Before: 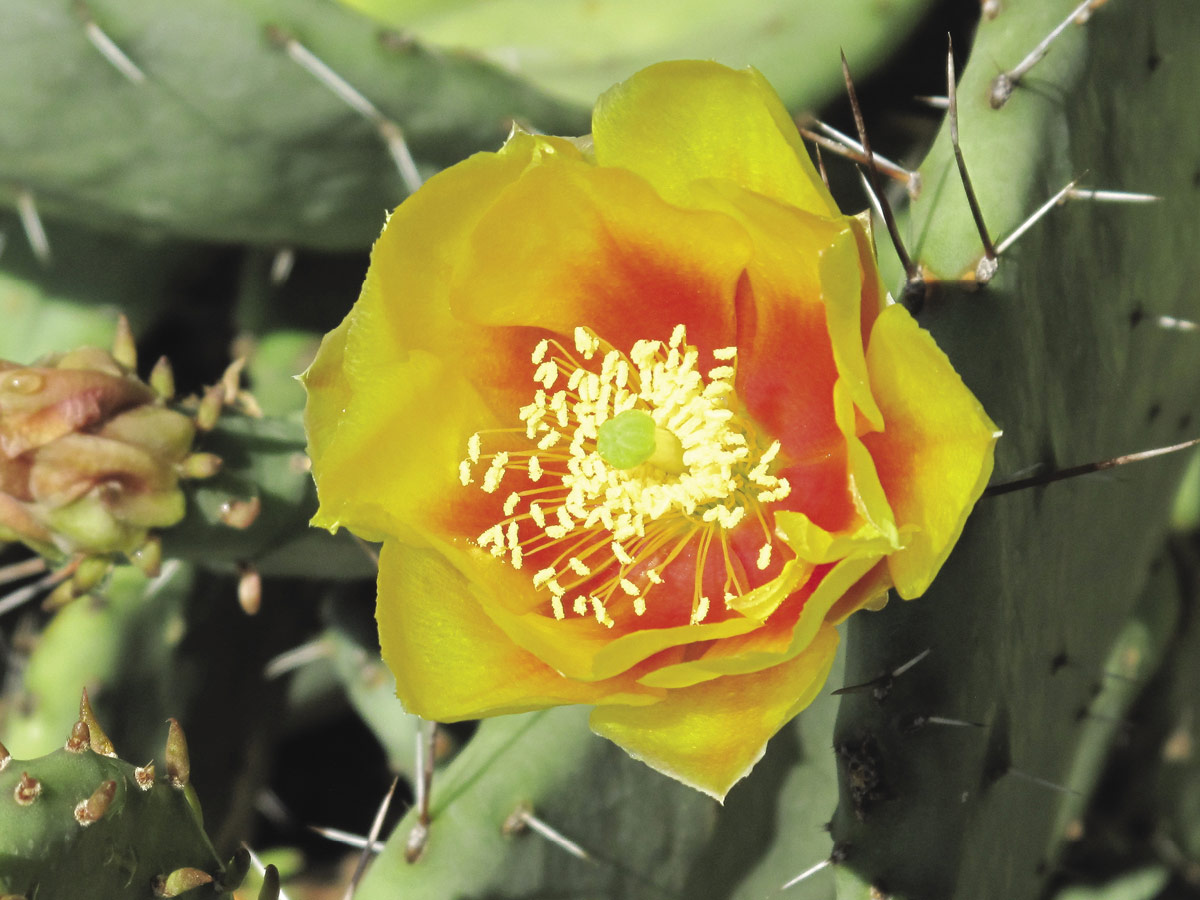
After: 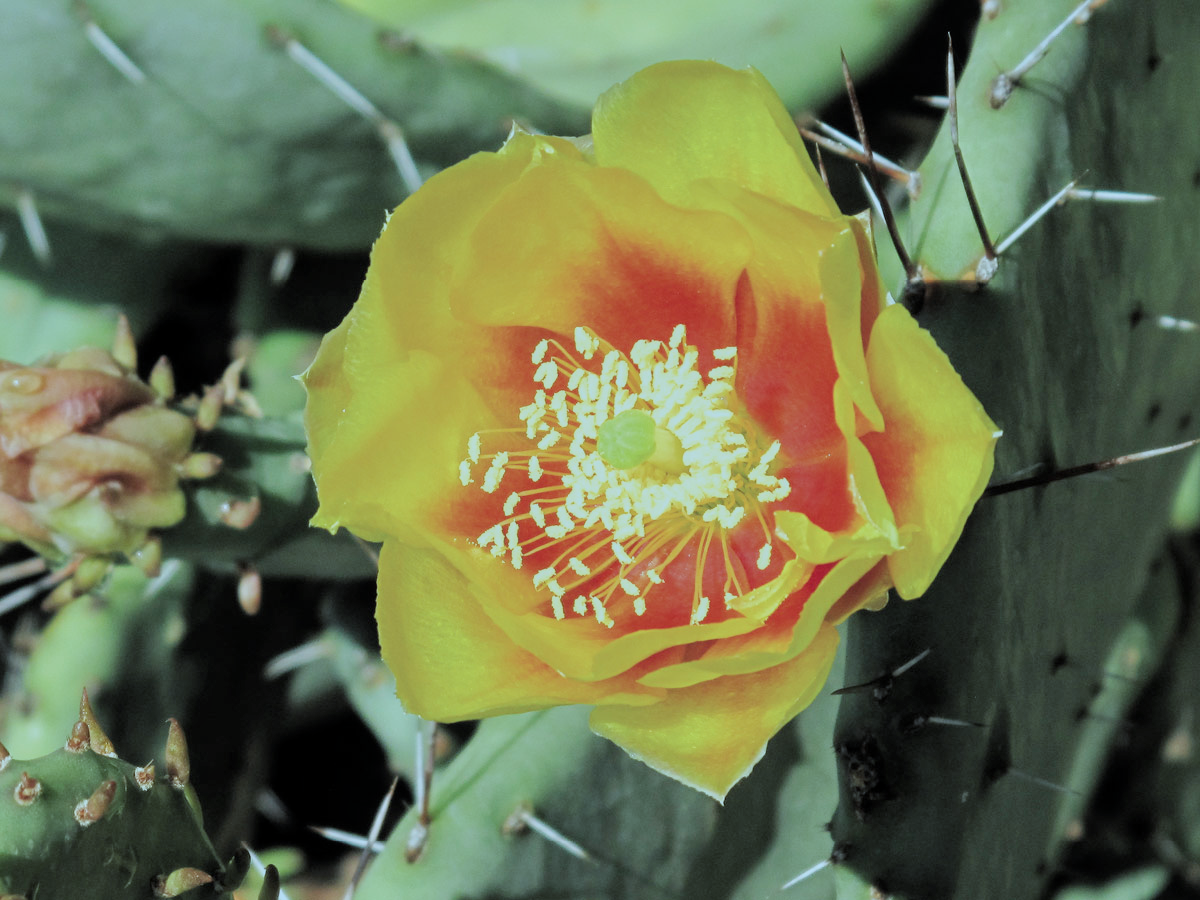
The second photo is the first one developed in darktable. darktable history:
local contrast: highlights 100%, shadows 100%, detail 120%, midtone range 0.2
filmic rgb: black relative exposure -7.65 EV, white relative exposure 4.56 EV, hardness 3.61
color correction: highlights a* -10.69, highlights b* -19.19
